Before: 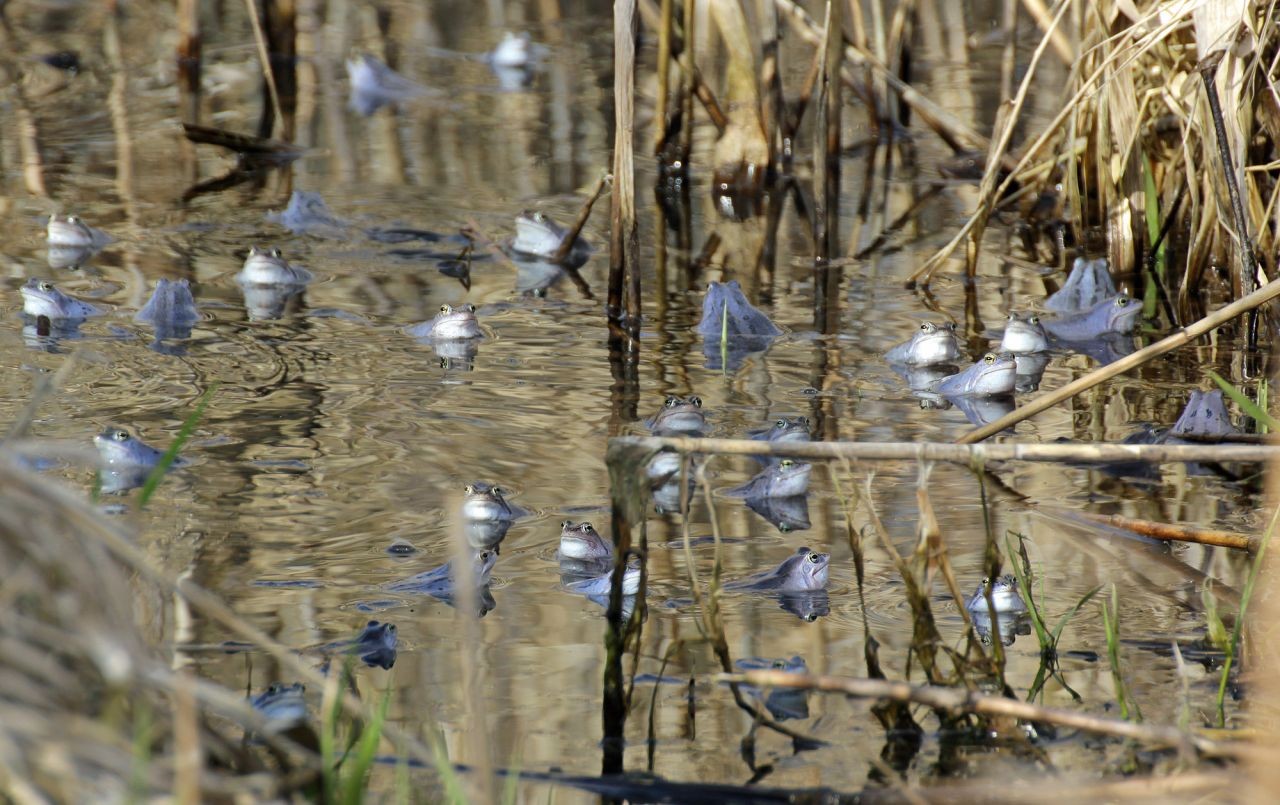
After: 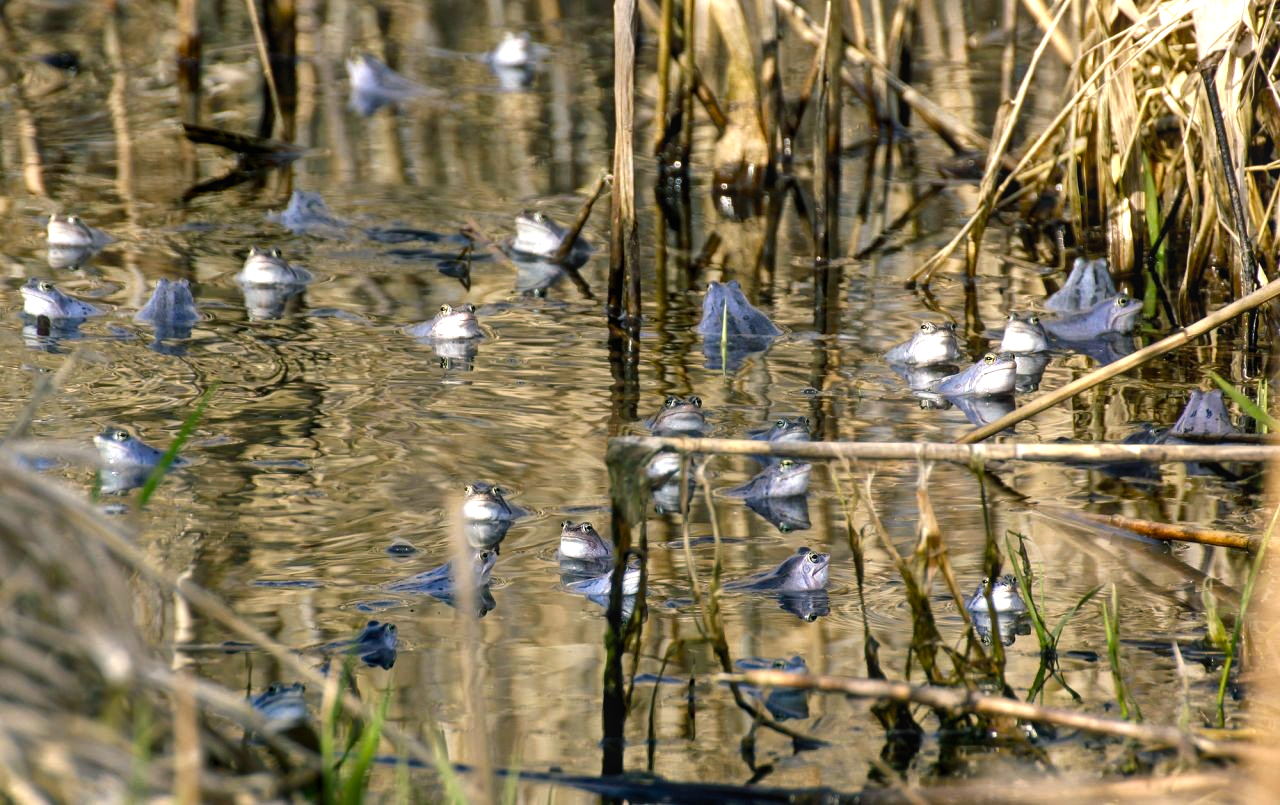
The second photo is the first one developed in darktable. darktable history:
local contrast: detail 110%
color balance rgb: shadows lift › chroma 2%, shadows lift › hue 185.64°, power › luminance 1.48%, highlights gain › chroma 3%, highlights gain › hue 54.51°, global offset › luminance -0.4%, perceptual saturation grading › highlights -18.47%, perceptual saturation grading › mid-tones 6.62%, perceptual saturation grading › shadows 28.22%, perceptual brilliance grading › highlights 15.68%, perceptual brilliance grading › shadows -14.29%, global vibrance 25.96%, contrast 6.45%
